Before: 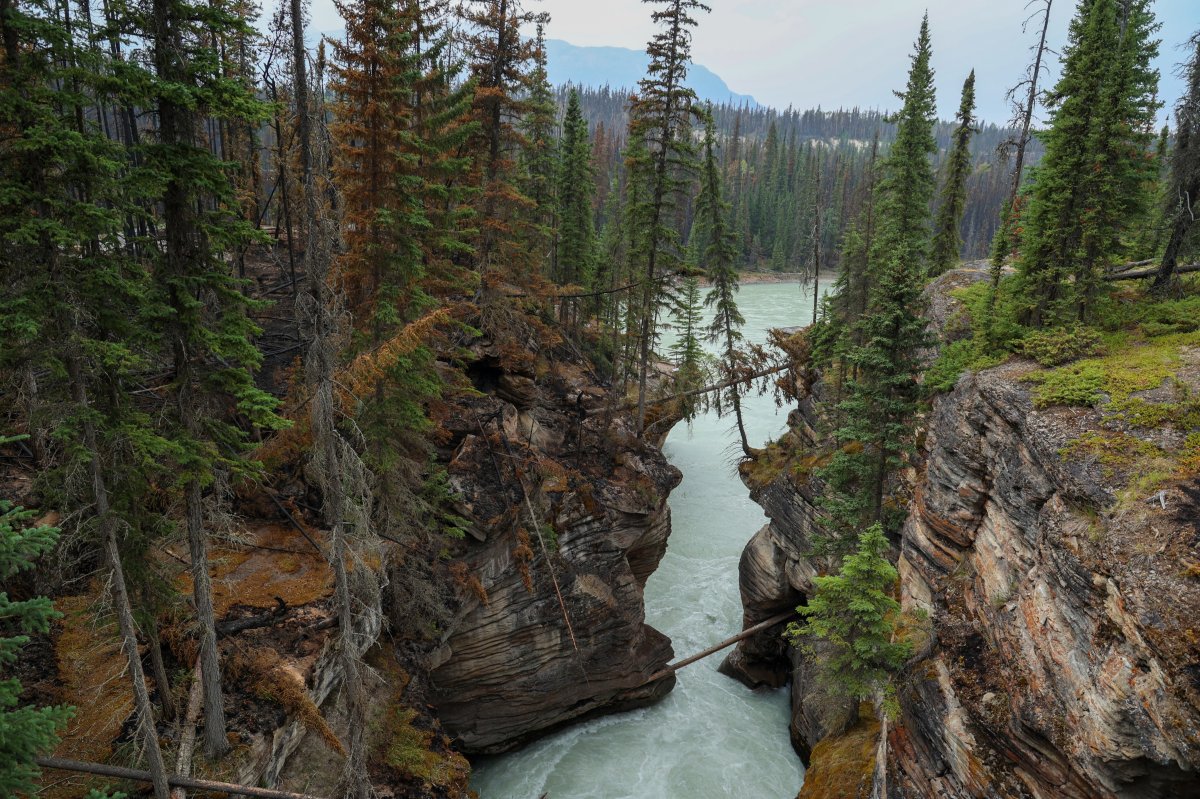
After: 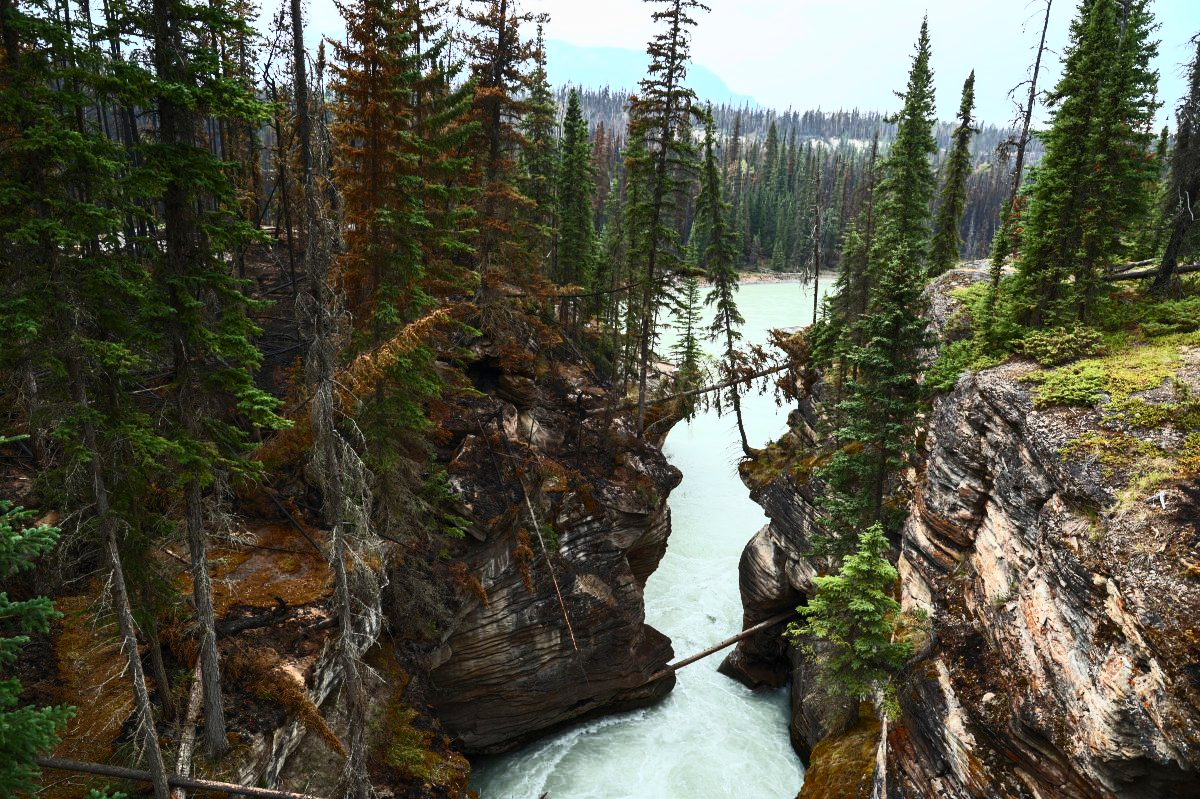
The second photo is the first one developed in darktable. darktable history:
contrast brightness saturation: contrast 0.611, brightness 0.322, saturation 0.148
